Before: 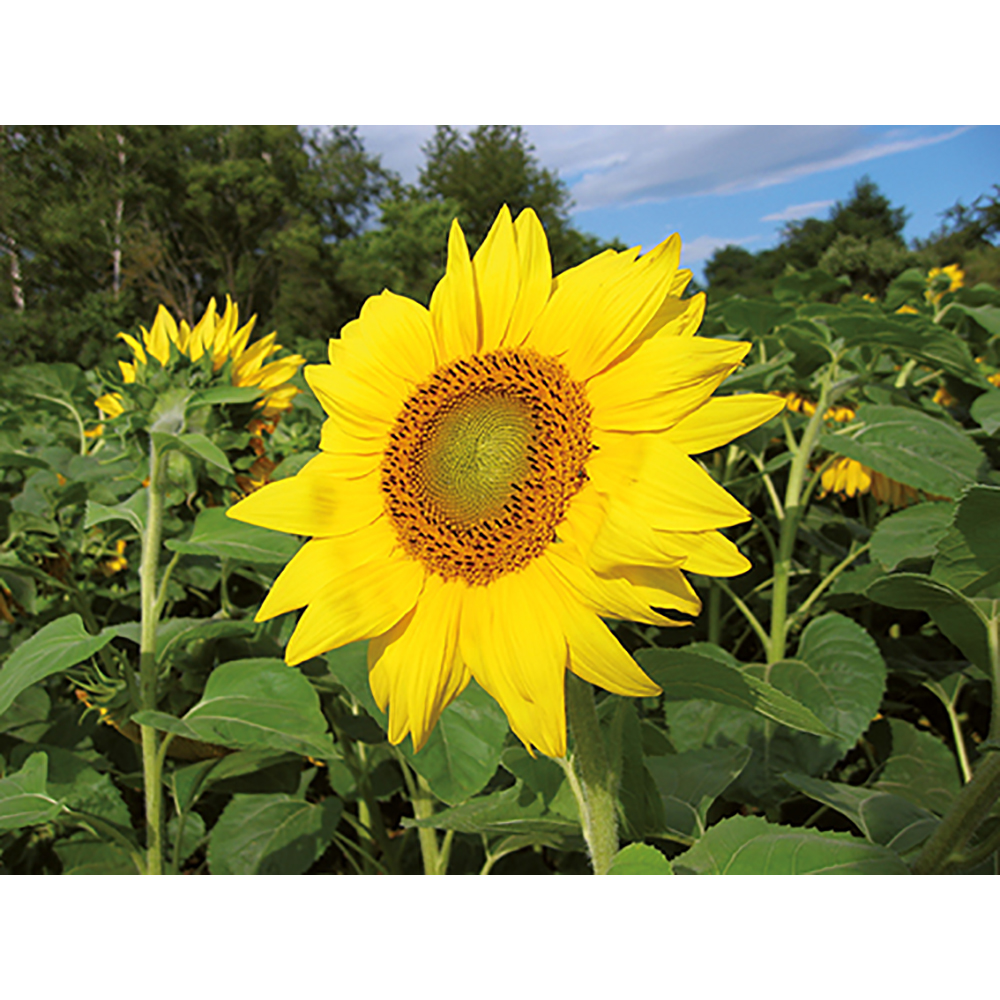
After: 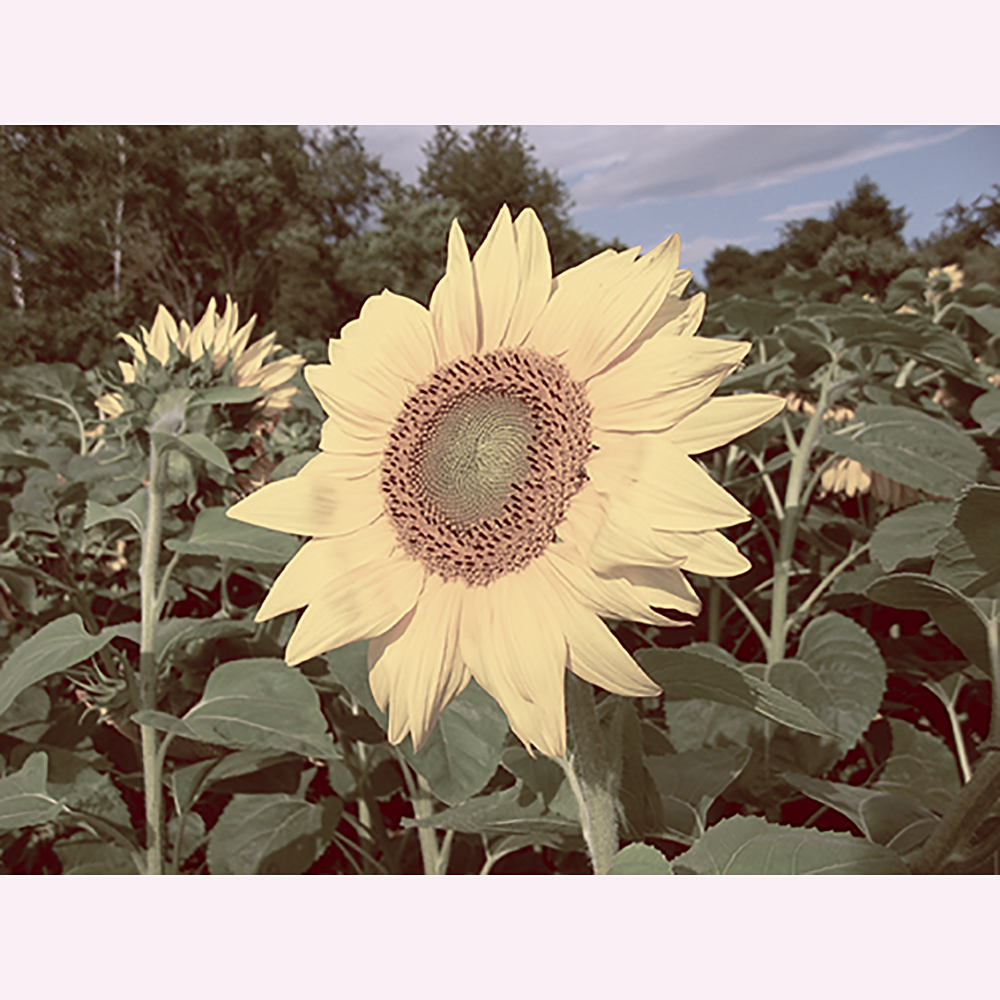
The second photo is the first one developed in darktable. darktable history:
white balance: red 1.05, blue 1.072
sharpen: amount 0.2
tone equalizer: on, module defaults
color balance rgb: shadows lift › luminance 1%, shadows lift › chroma 0.2%, shadows lift › hue 20°, power › luminance 1%, power › chroma 0.4%, power › hue 34°, highlights gain › luminance 0.8%, highlights gain › chroma 0.4%, highlights gain › hue 44°, global offset › chroma 0.4%, global offset › hue 34°, white fulcrum 0.08 EV, linear chroma grading › shadows -7%, linear chroma grading › highlights -7%, linear chroma grading › global chroma -10%, linear chroma grading › mid-tones -8%, perceptual saturation grading › global saturation -28%, perceptual saturation grading › highlights -20%, perceptual saturation grading › mid-tones -24%, perceptual saturation grading › shadows -24%, perceptual brilliance grading › global brilliance -1%, perceptual brilliance grading › highlights -1%, perceptual brilliance grading › mid-tones -1%, perceptual brilliance grading › shadows -1%, global vibrance -17%, contrast -6%
